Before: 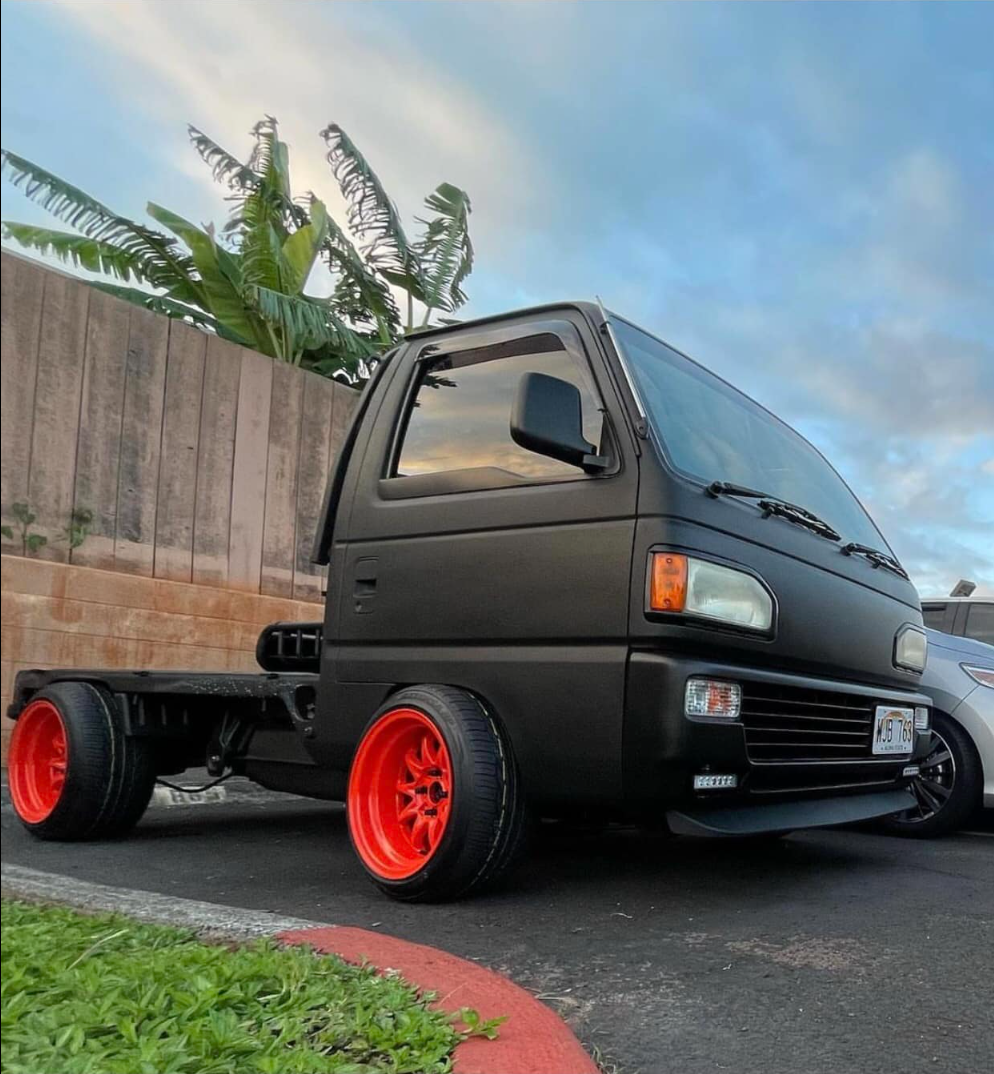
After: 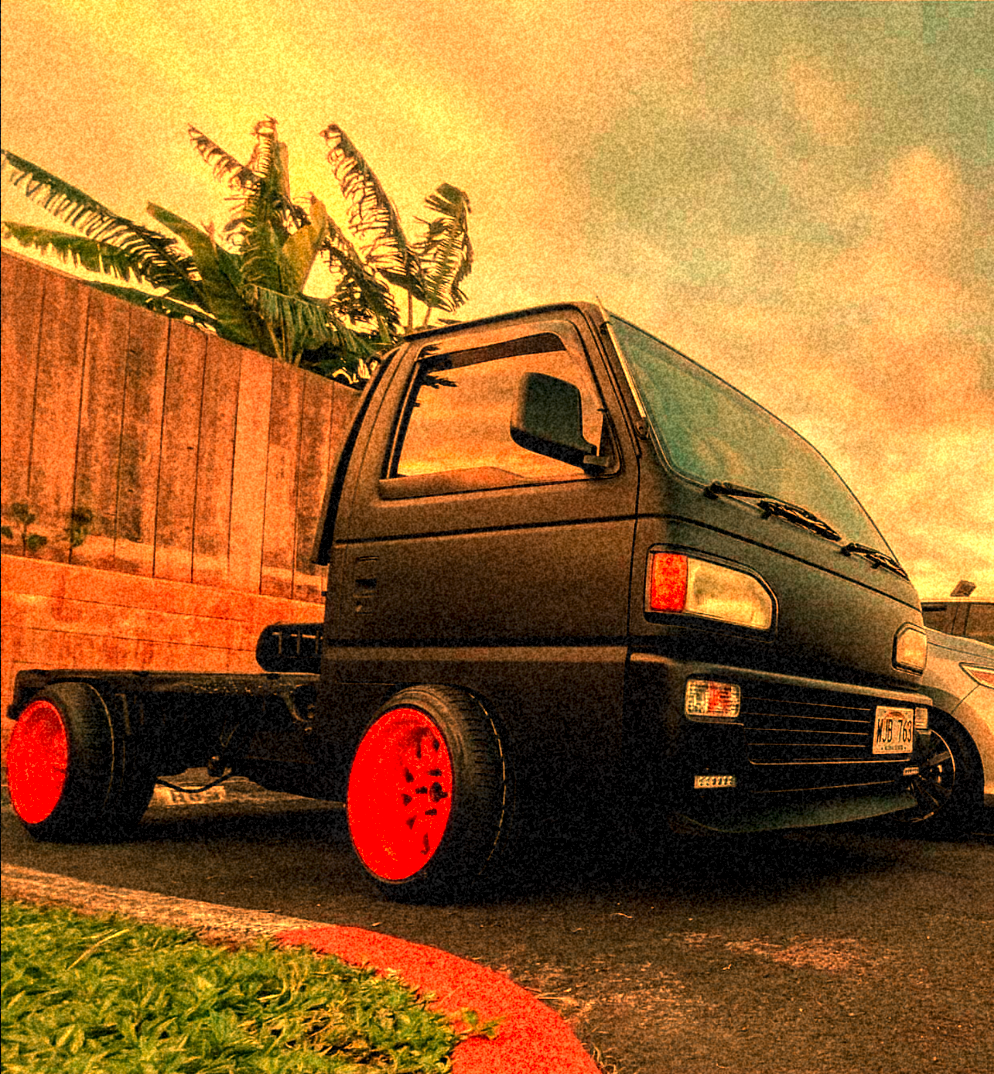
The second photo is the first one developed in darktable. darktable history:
white balance: red 1.467, blue 0.684
color balance: mode lift, gamma, gain (sRGB), lift [1.014, 0.966, 0.918, 0.87], gamma [0.86, 0.734, 0.918, 0.976], gain [1.063, 1.13, 1.063, 0.86]
local contrast: on, module defaults
grain: coarseness 46.9 ISO, strength 50.21%, mid-tones bias 0%
